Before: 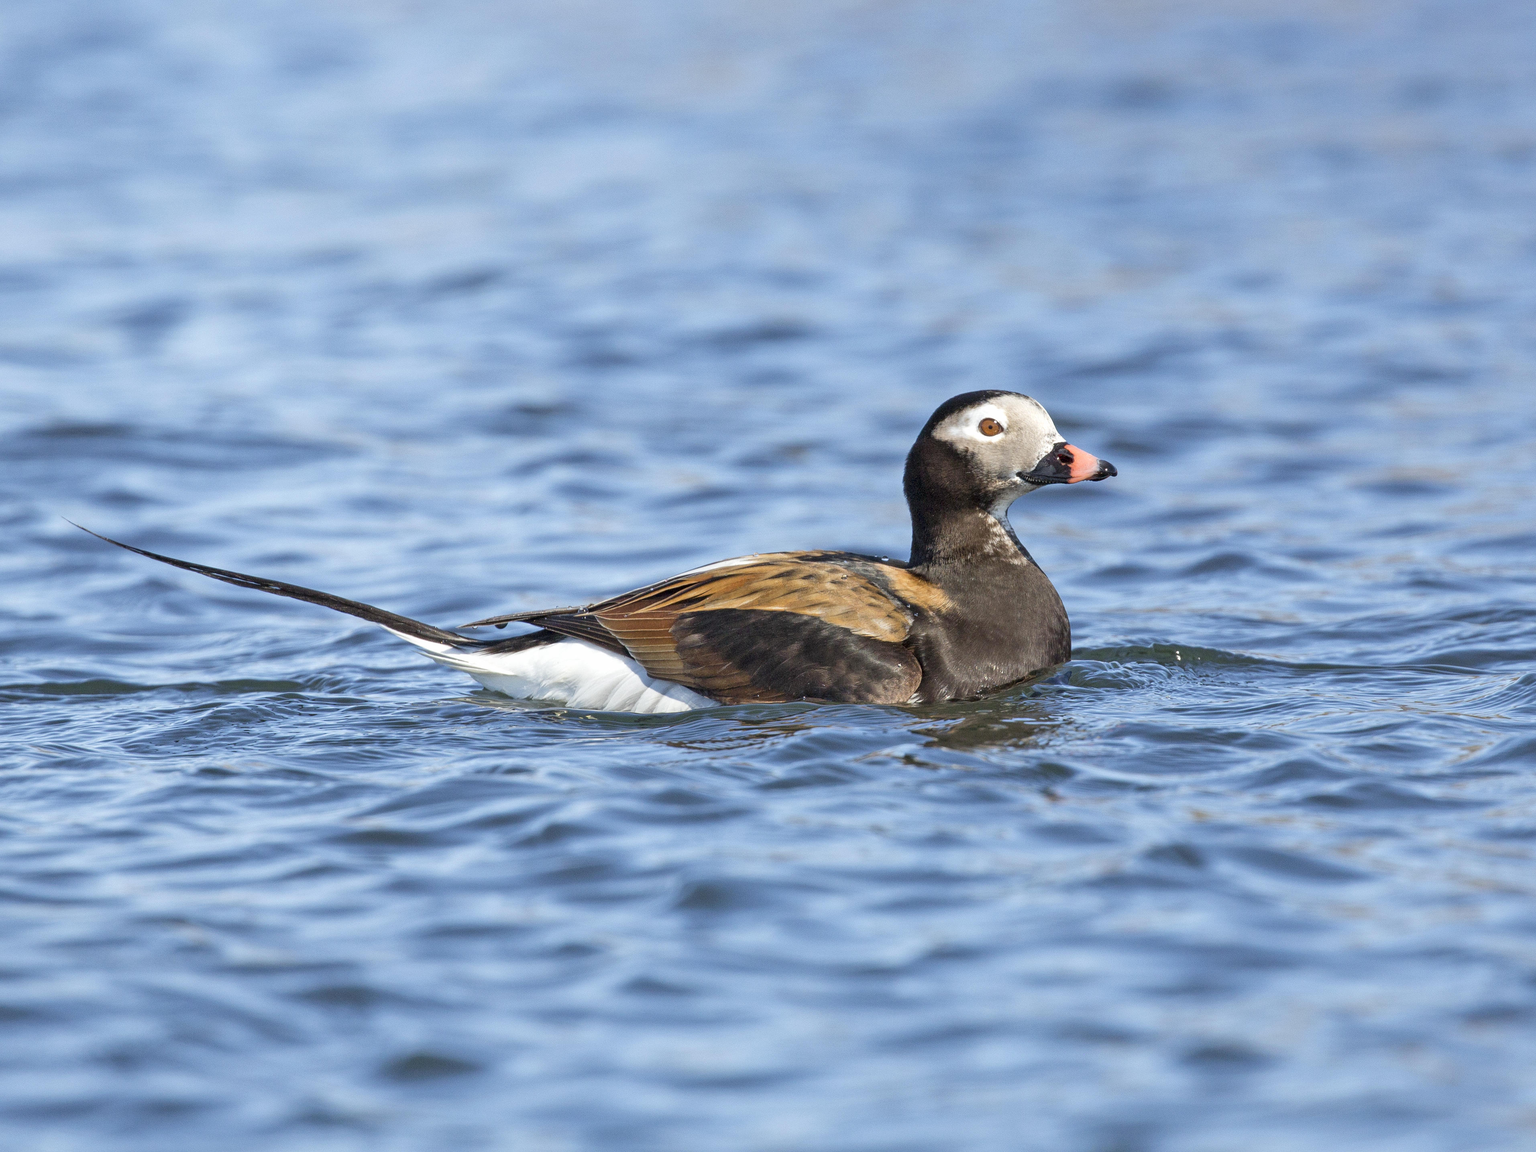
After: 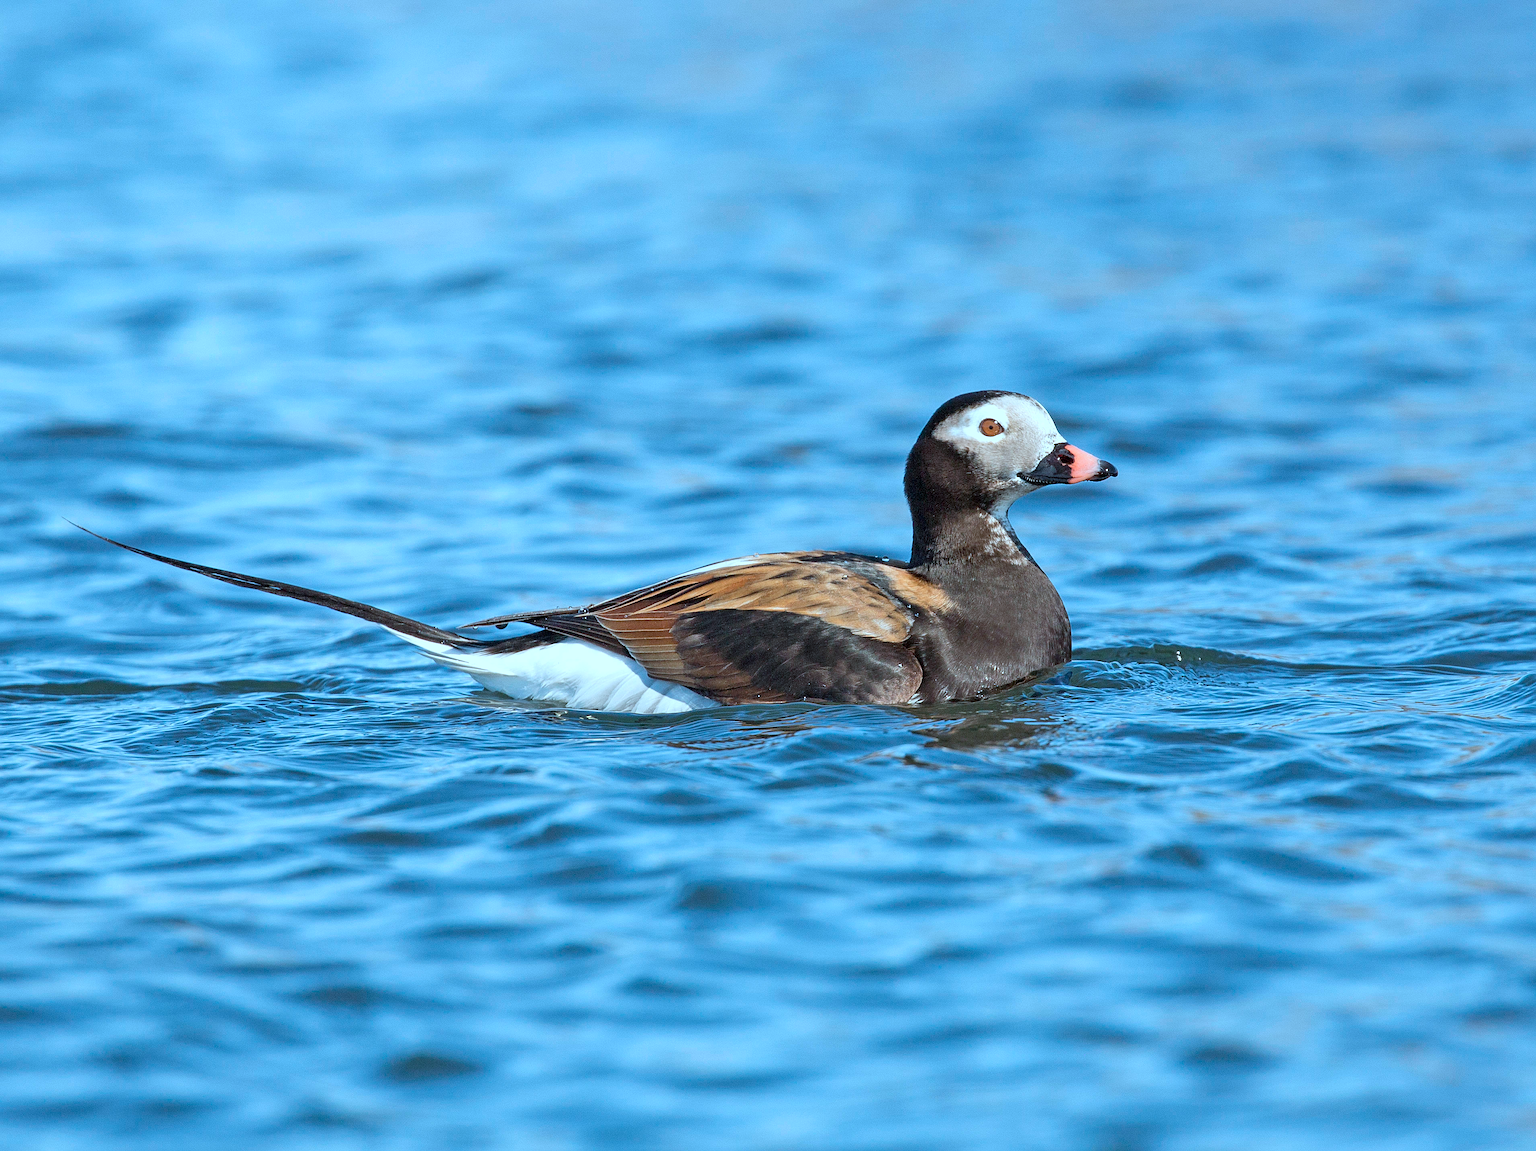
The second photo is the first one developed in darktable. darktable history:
color correction: highlights a* -10.43, highlights b* -19.7
sharpen: on, module defaults
